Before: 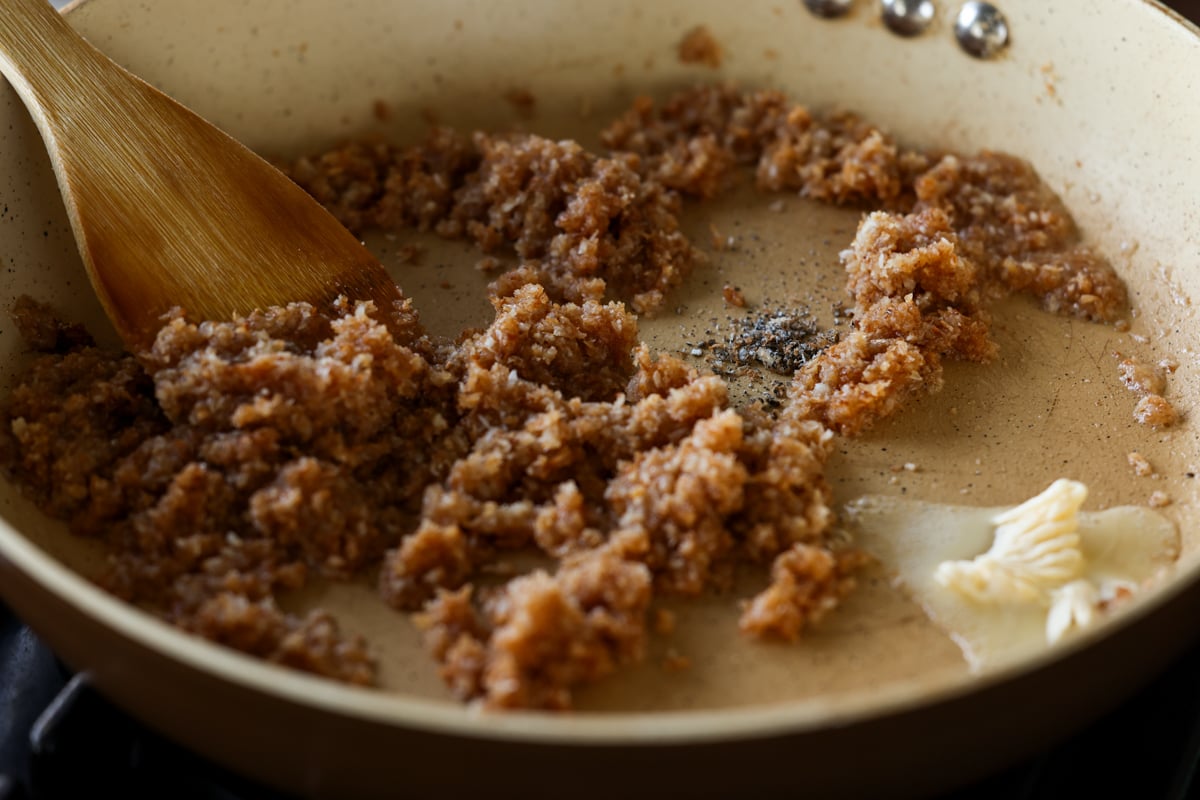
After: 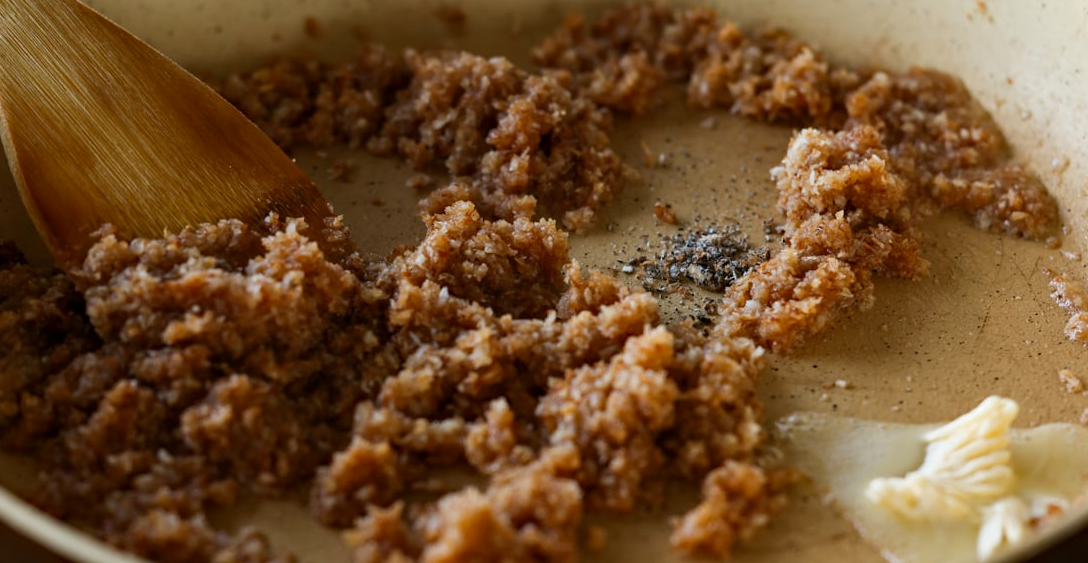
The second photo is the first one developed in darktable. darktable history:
tone equalizer: on, module defaults
crop: left 5.76%, top 10.425%, right 3.547%, bottom 19.085%
haze removal: adaptive false
